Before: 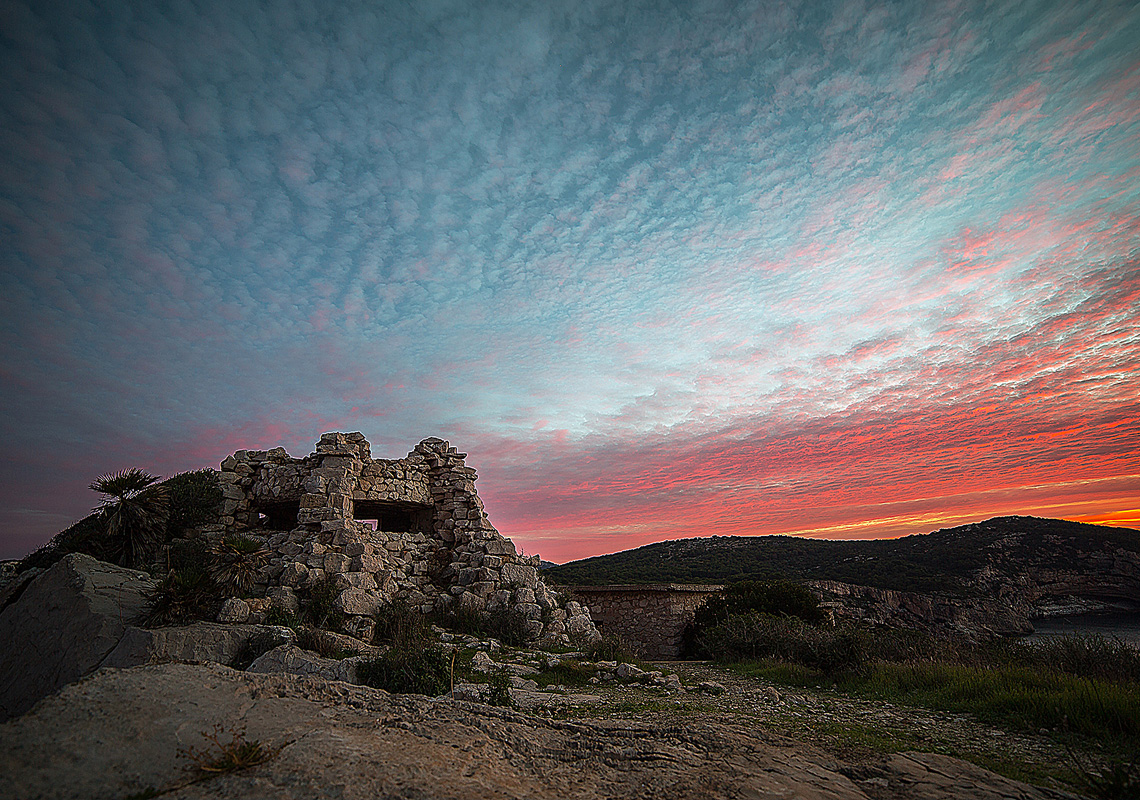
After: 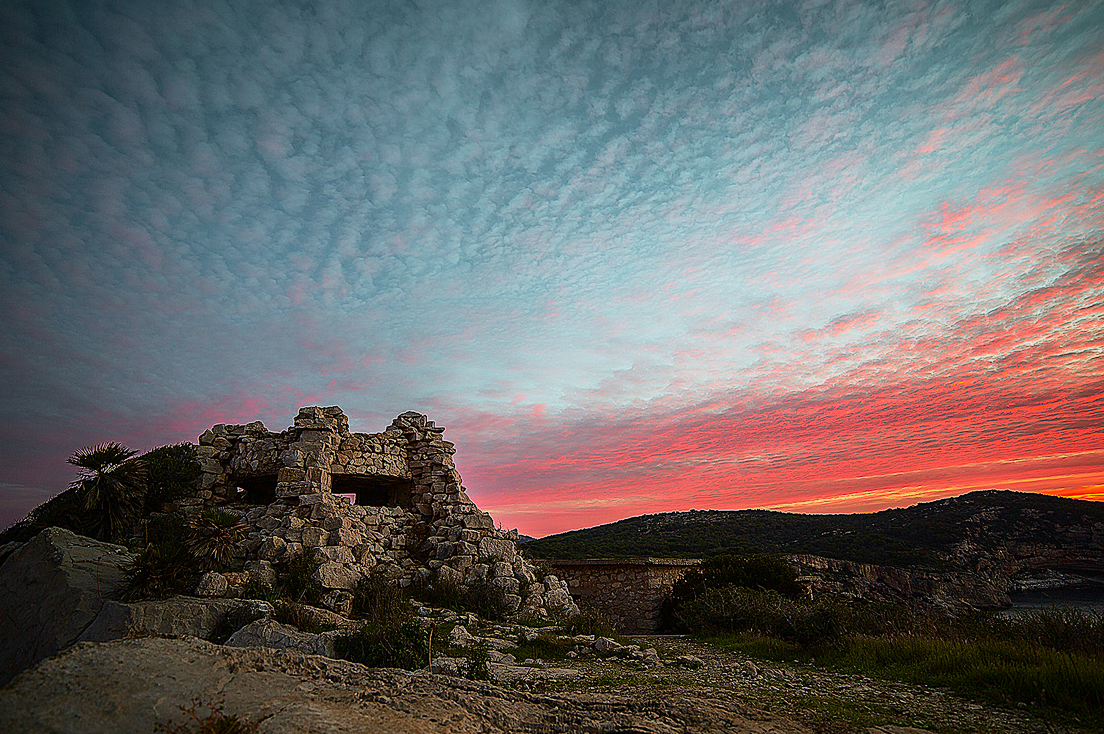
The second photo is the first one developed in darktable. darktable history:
tone curve: curves: ch0 [(0, 0) (0.091, 0.066) (0.184, 0.16) (0.491, 0.519) (0.748, 0.765) (1, 0.919)]; ch1 [(0, 0) (0.179, 0.173) (0.322, 0.32) (0.424, 0.424) (0.502, 0.5) (0.56, 0.575) (0.631, 0.675) (0.777, 0.806) (1, 1)]; ch2 [(0, 0) (0.434, 0.447) (0.497, 0.498) (0.539, 0.566) (0.676, 0.691) (1, 1)], color space Lab, independent channels, preserve colors none
crop: left 1.964%, top 3.251%, right 1.122%, bottom 4.933%
